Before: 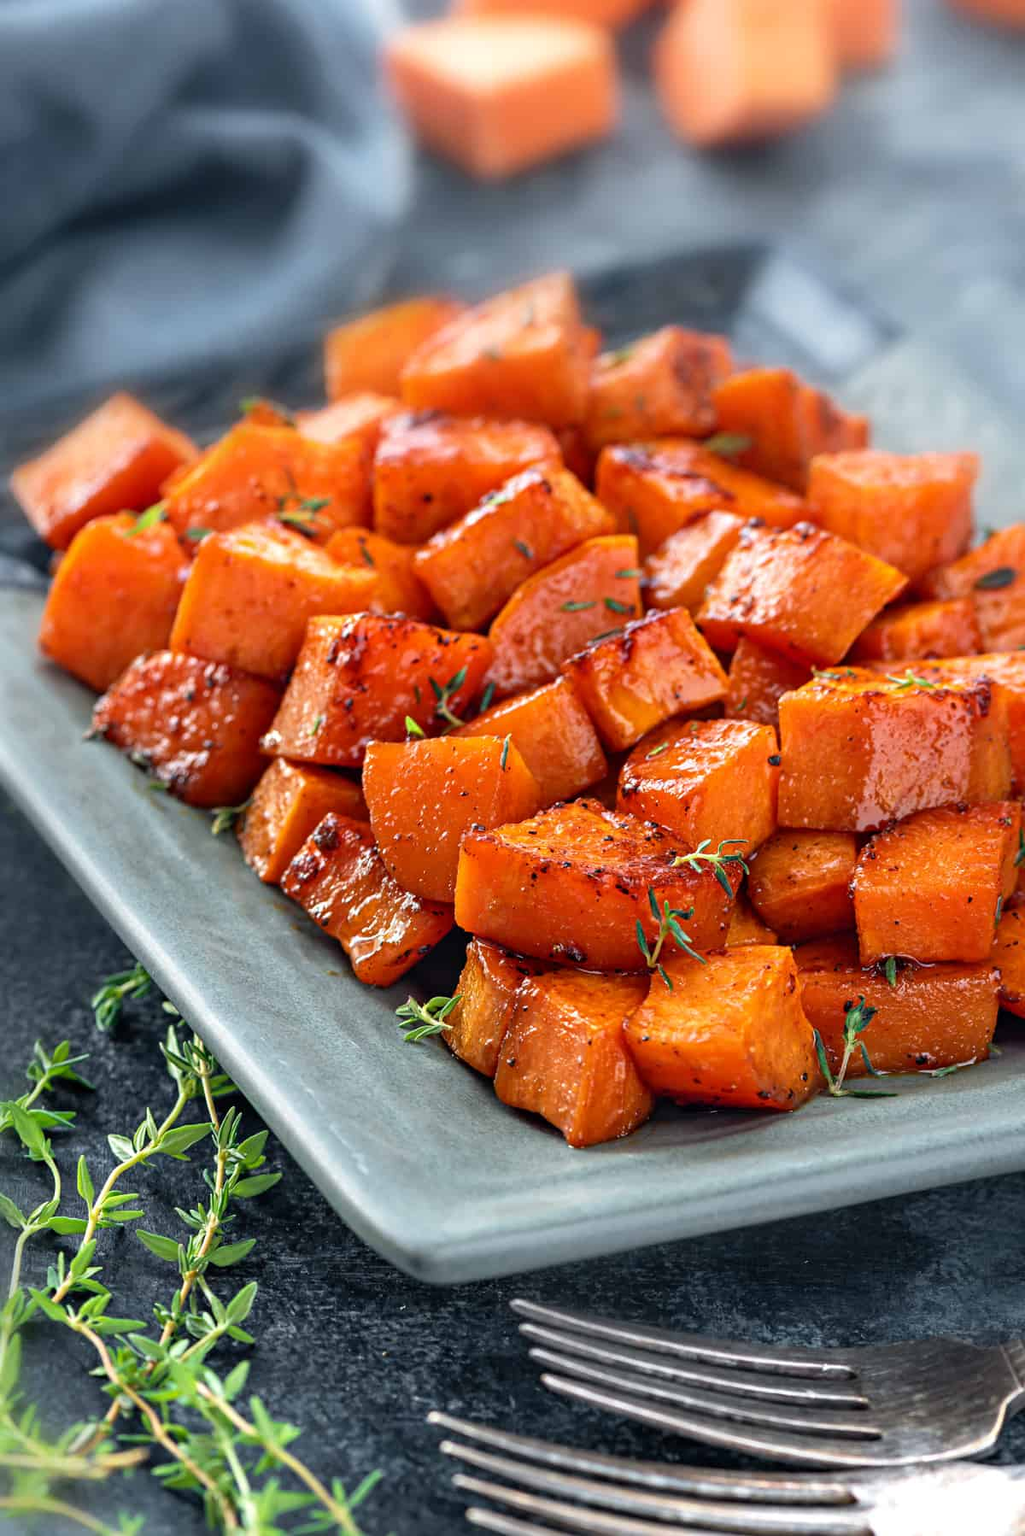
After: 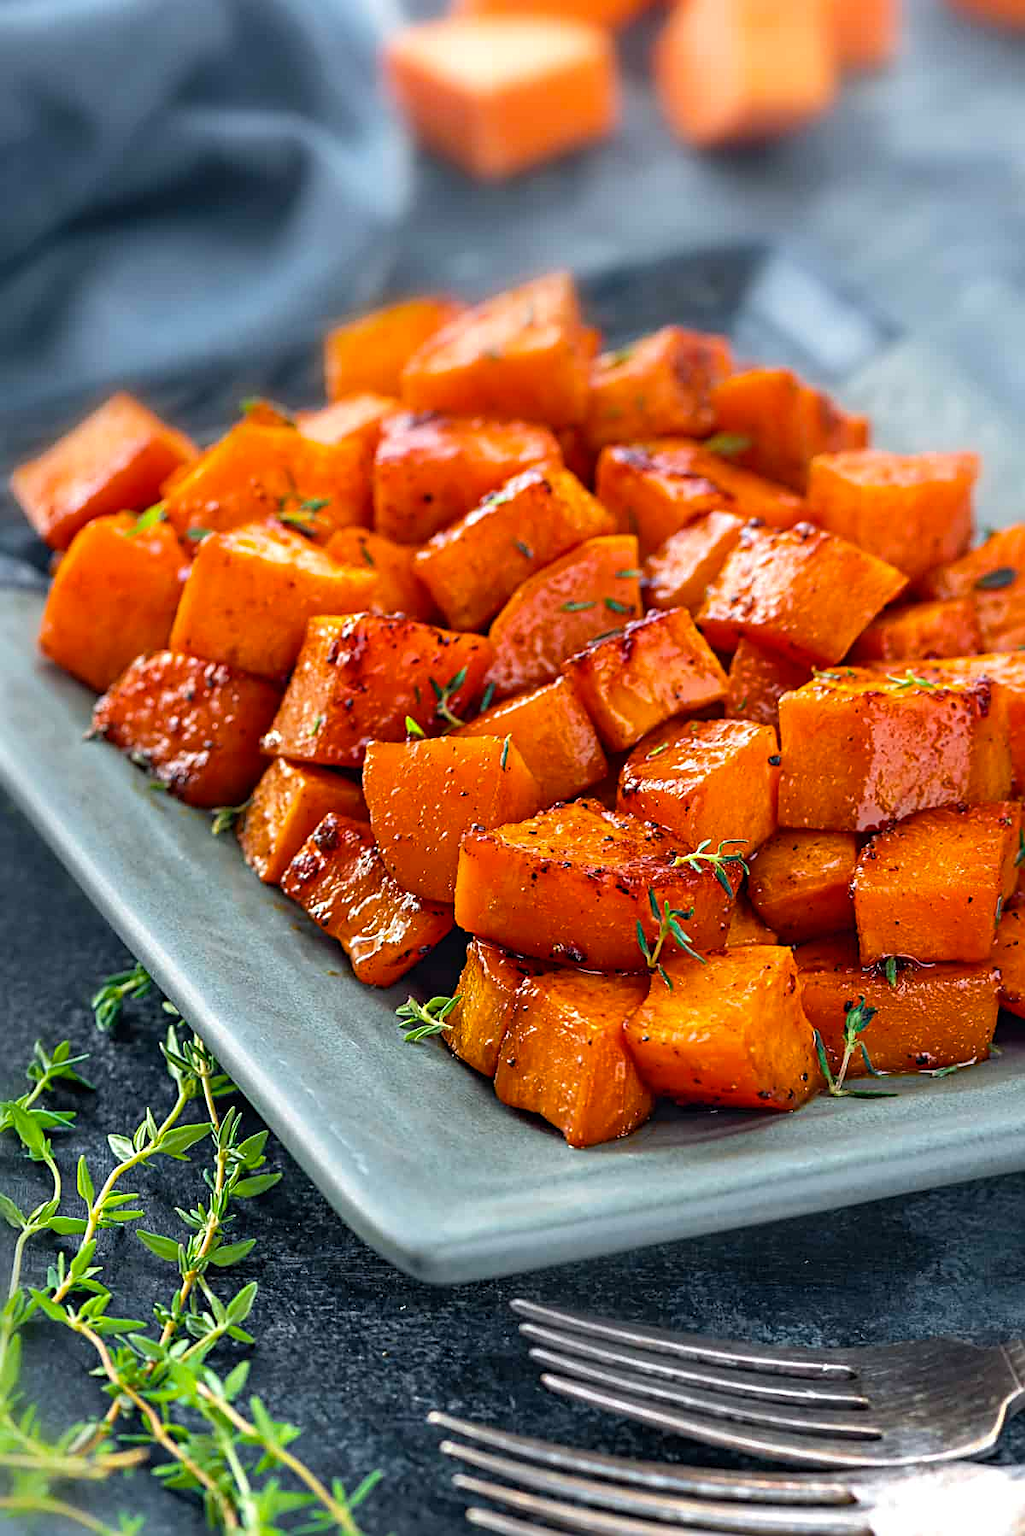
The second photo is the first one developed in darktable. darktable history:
sharpen: on, module defaults
exposure: compensate highlight preservation false
color balance rgb: perceptual saturation grading › global saturation 20%, global vibrance 20%
